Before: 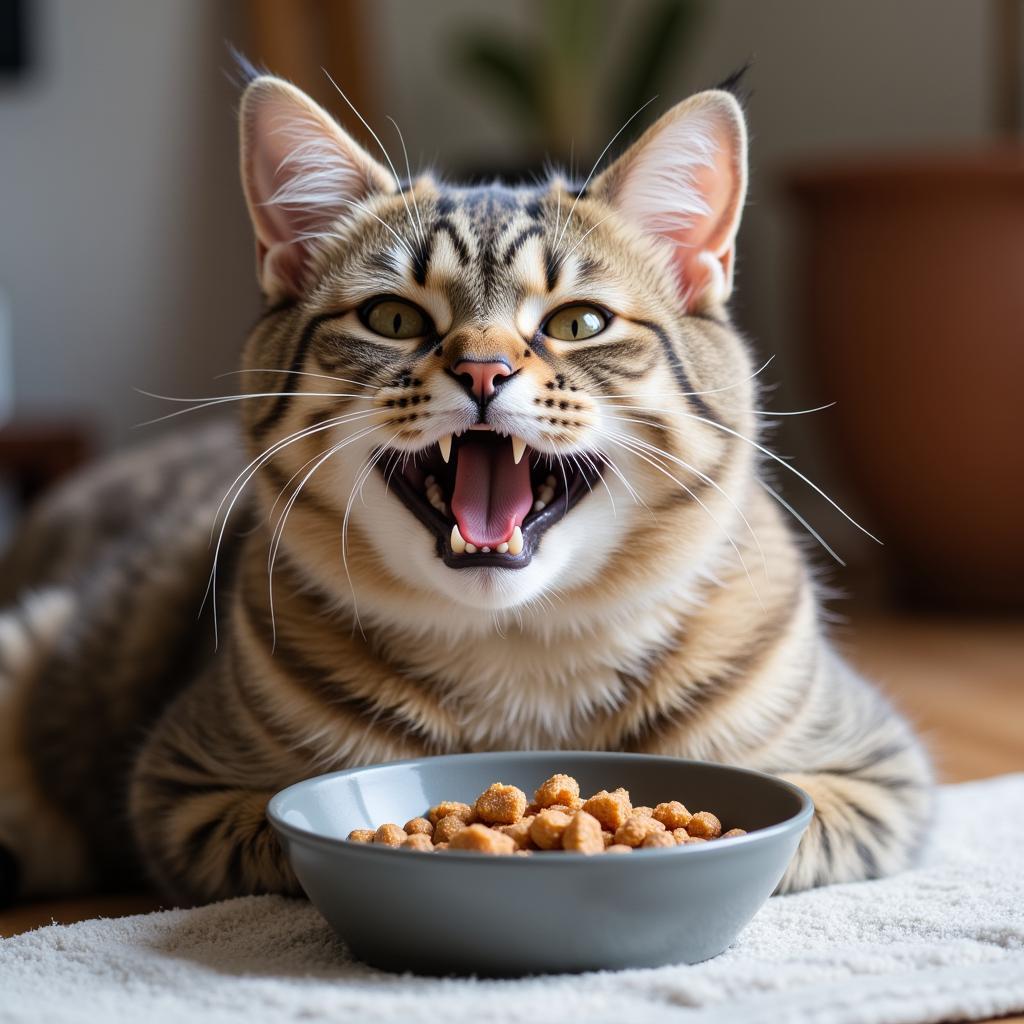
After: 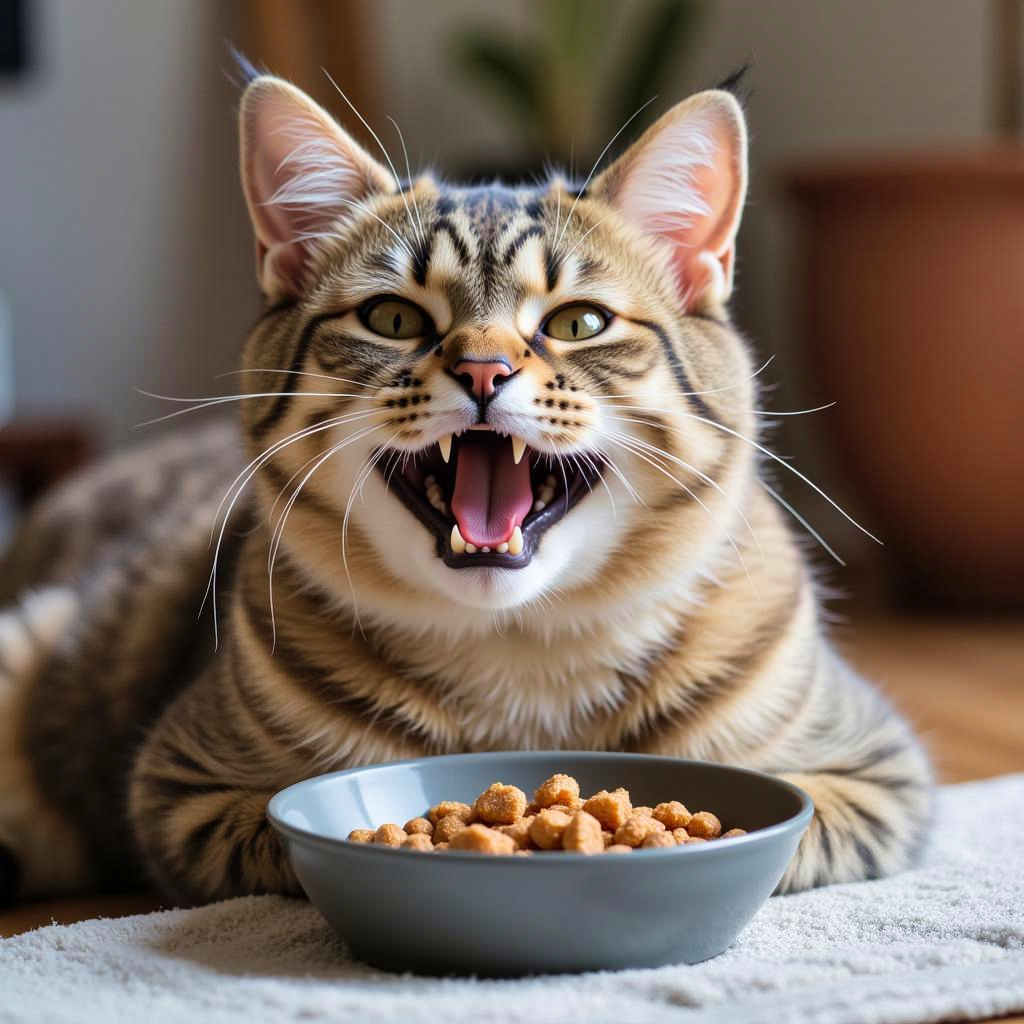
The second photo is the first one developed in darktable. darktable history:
shadows and highlights: shadows 60.35, soften with gaussian
velvia: on, module defaults
